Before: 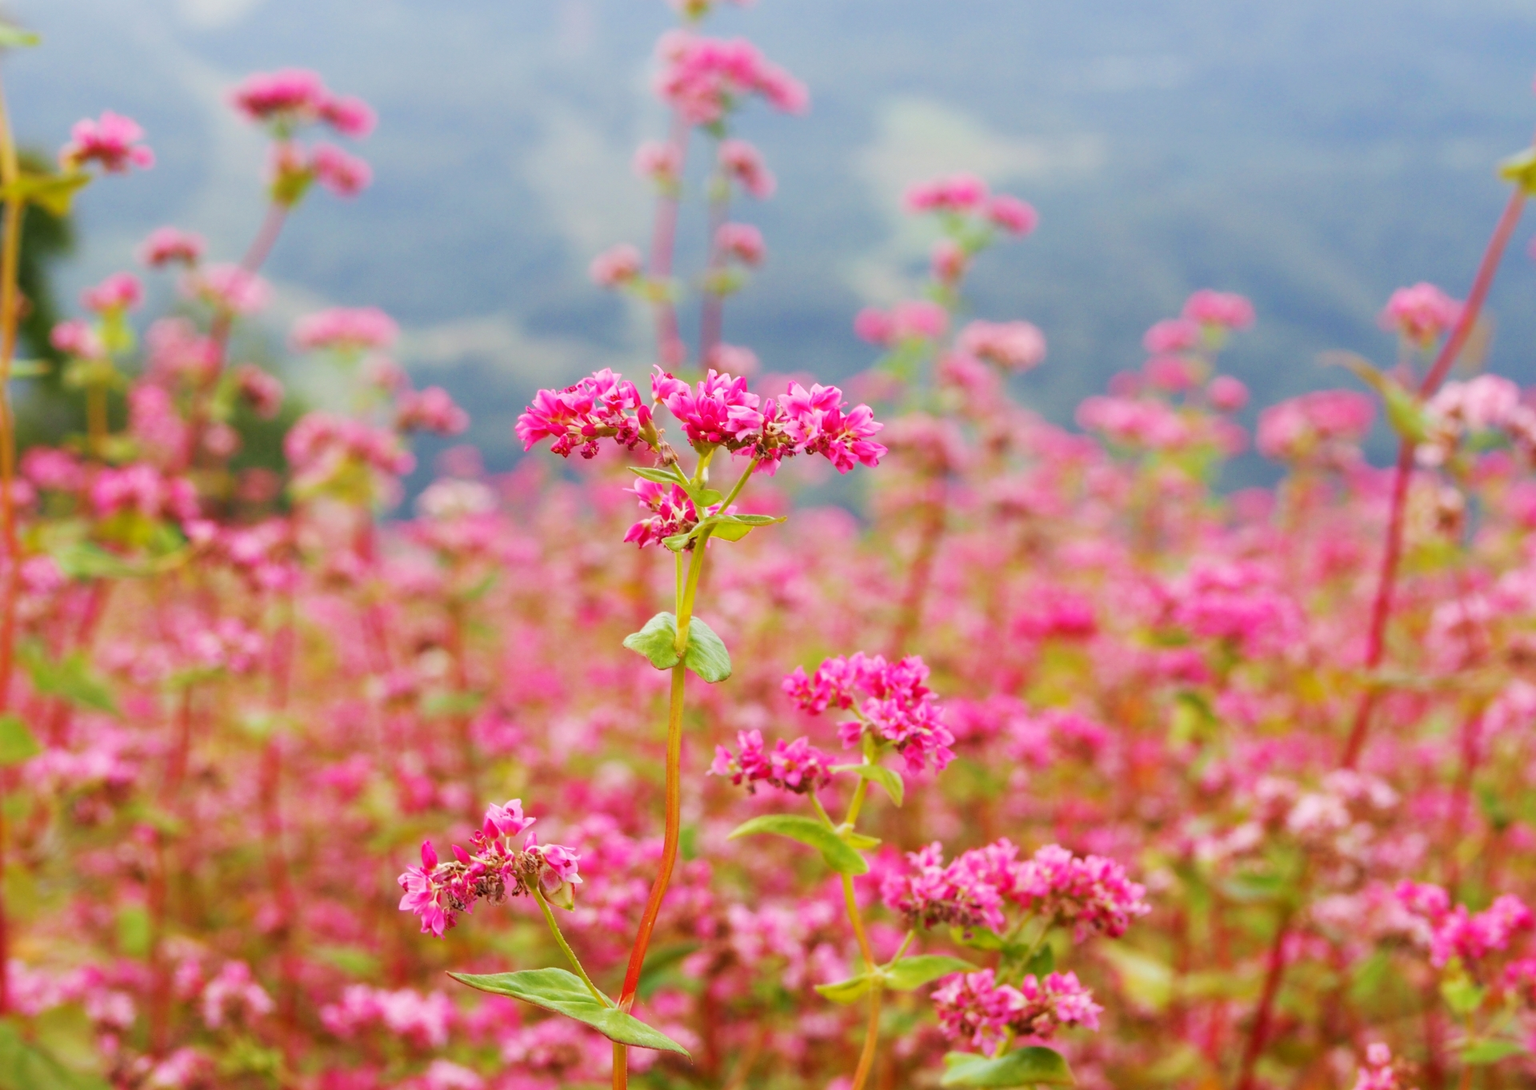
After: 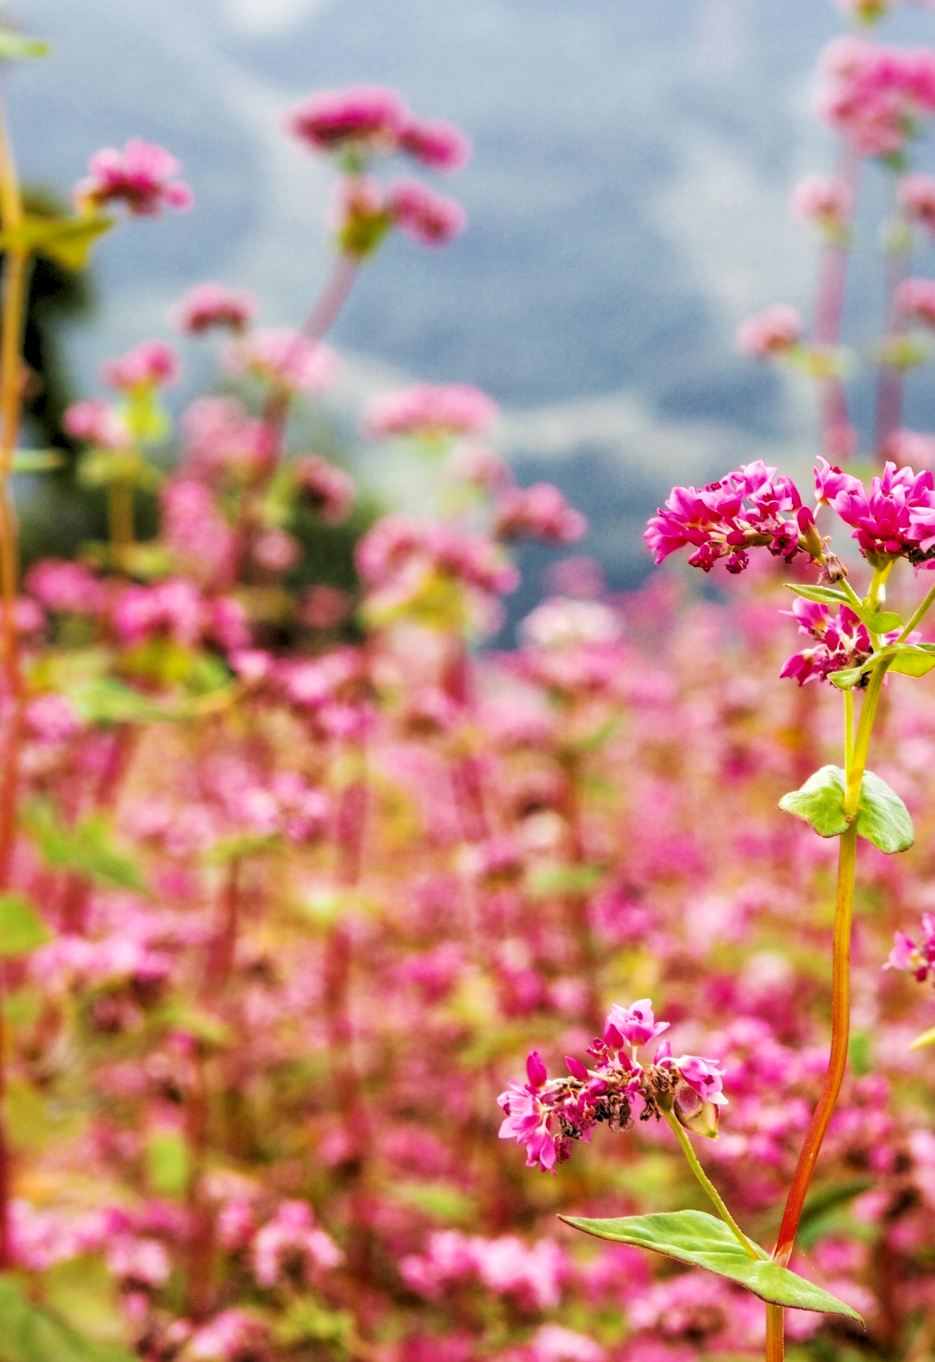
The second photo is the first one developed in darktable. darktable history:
crop and rotate: left 0.04%, top 0%, right 51.236%
tone equalizer: on, module defaults
levels: mode automatic, black 0.049%, levels [0.016, 0.484, 0.953]
filmic rgb: black relative exposure -5.04 EV, white relative exposure 3.99 EV, hardness 2.88, contrast 1.301, highlights saturation mix -29.92%
exposure: black level correction 0.001, exposure 0.193 EV, compensate exposure bias true, compensate highlight preservation false
local contrast: detail 130%
shadows and highlights: on, module defaults
